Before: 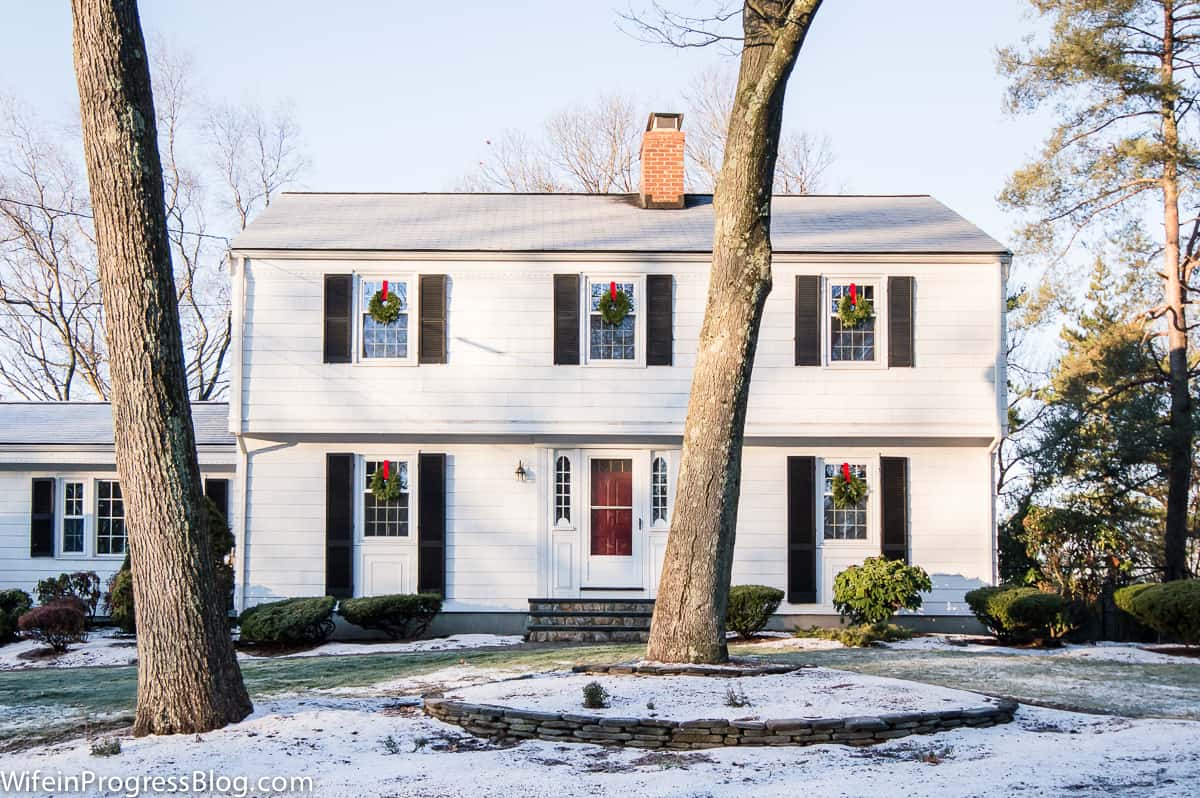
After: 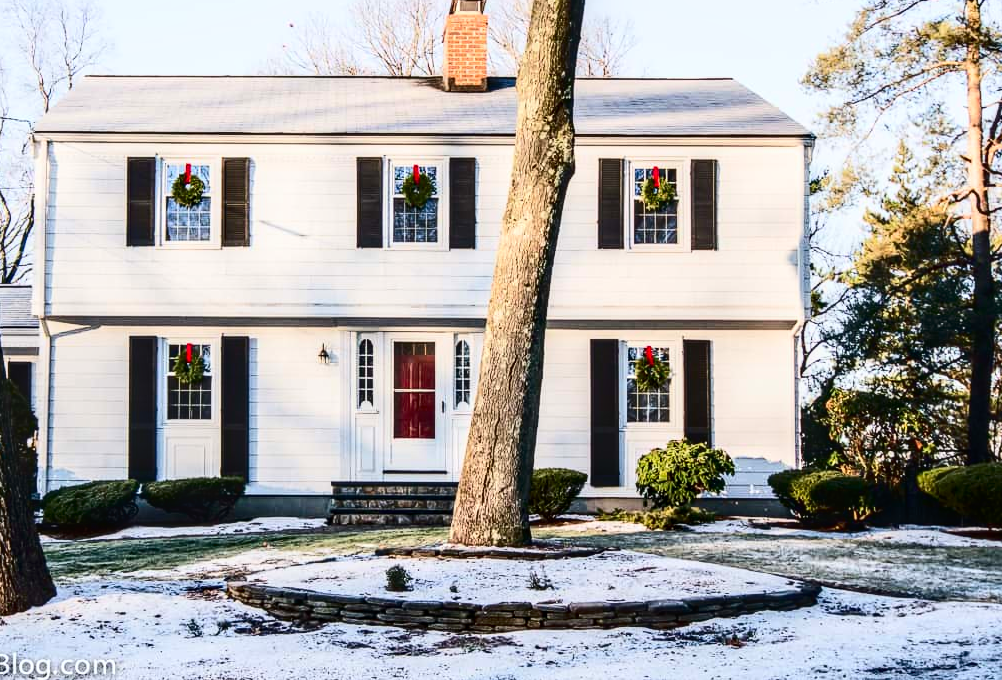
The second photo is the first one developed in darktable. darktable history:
local contrast: detail 130%
contrast brightness saturation: contrast 0.325, brightness -0.082, saturation 0.171
crop: left 16.452%, top 14.689%
